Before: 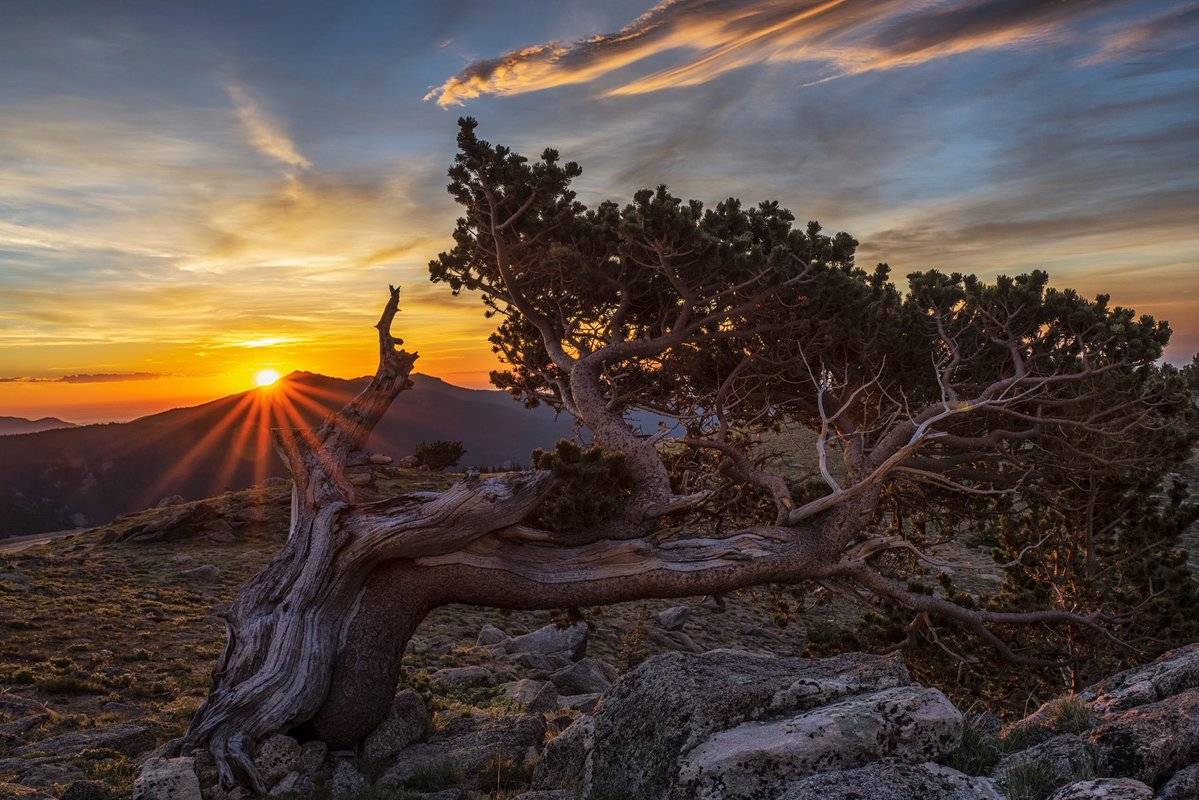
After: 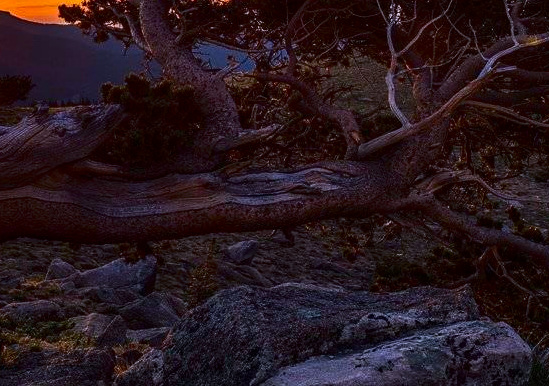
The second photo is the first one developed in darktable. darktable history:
crop: left 35.976%, top 45.819%, right 18.162%, bottom 5.807%
white balance: red 0.967, blue 1.119, emerald 0.756
contrast brightness saturation: contrast 0.2, brightness -0.11, saturation 0.1
